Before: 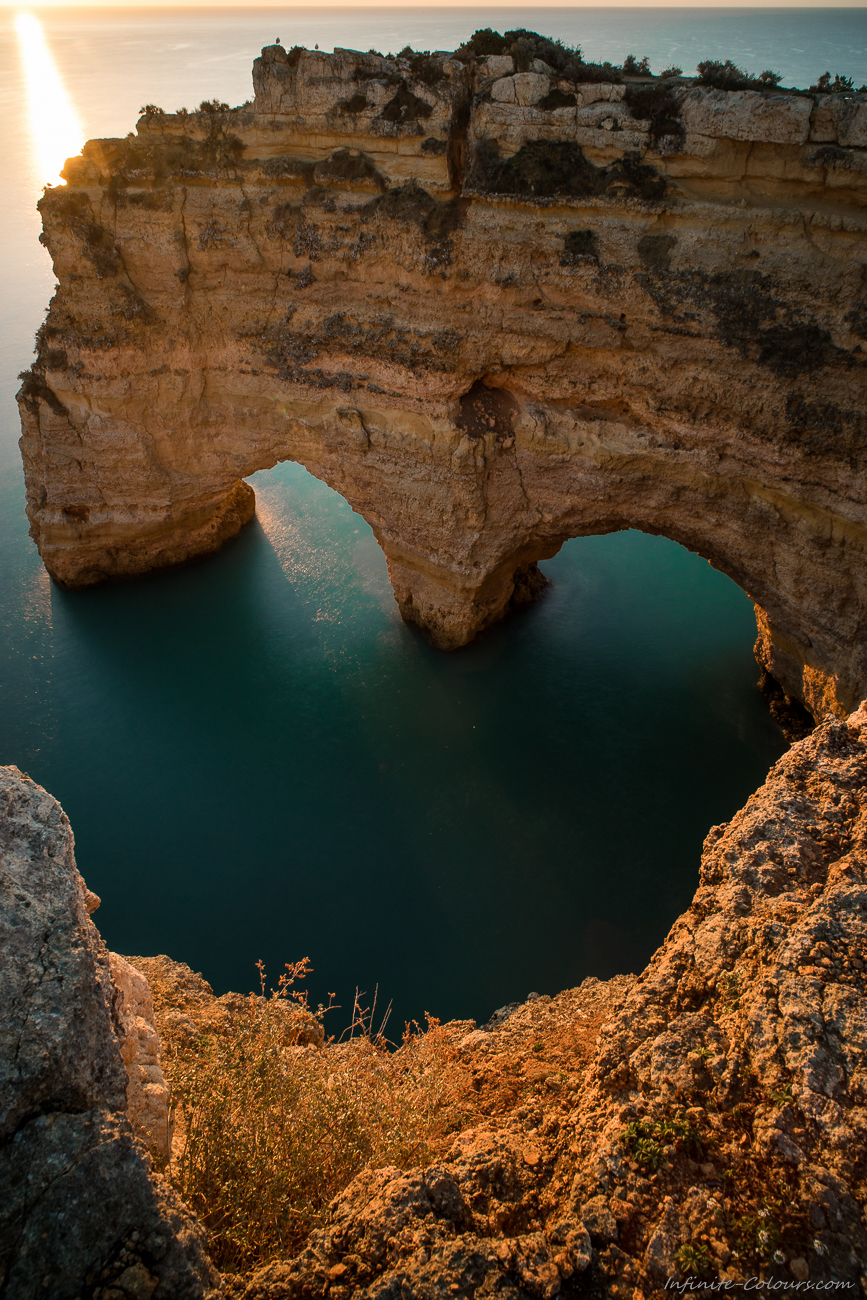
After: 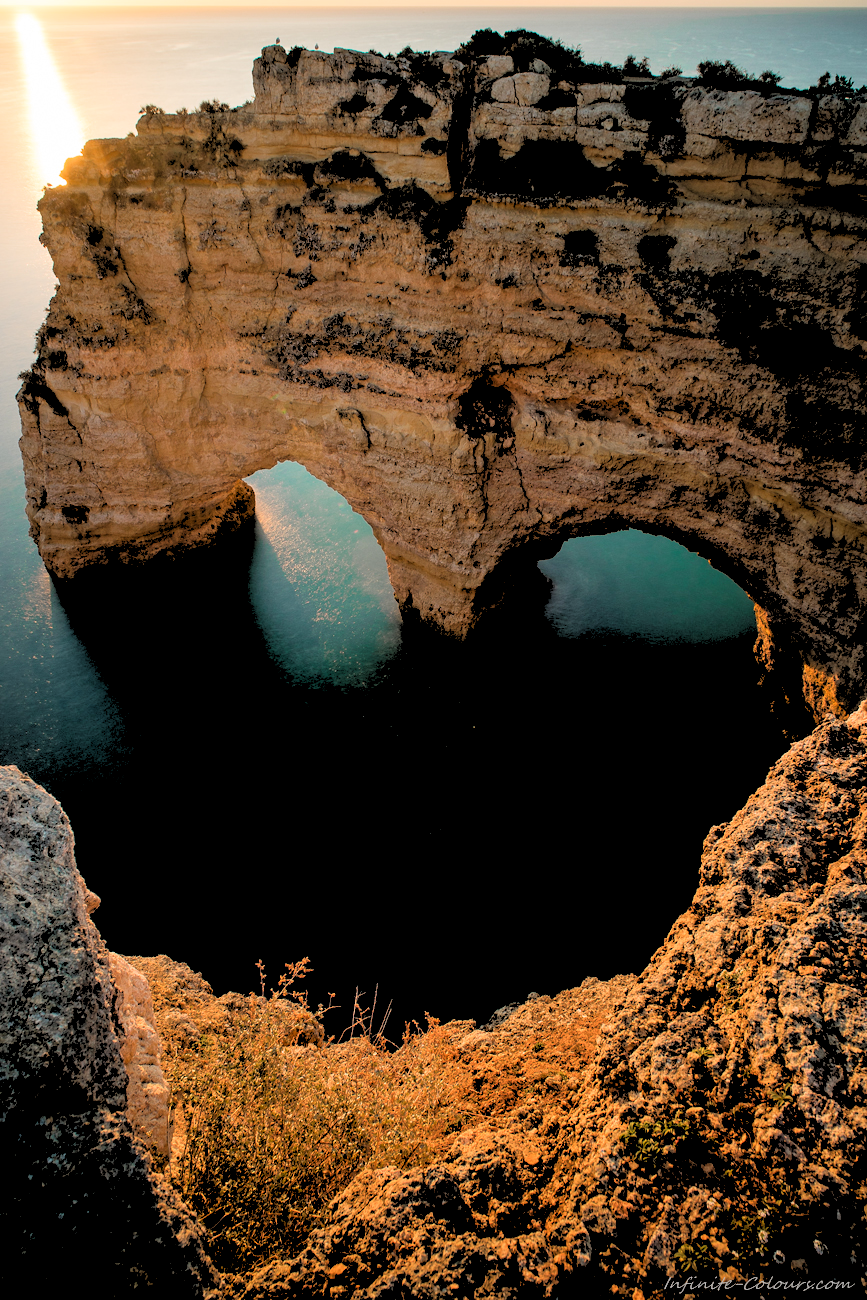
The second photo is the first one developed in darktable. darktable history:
rgb levels: levels [[0.027, 0.429, 0.996], [0, 0.5, 1], [0, 0.5, 1]]
white balance: red 1, blue 1
